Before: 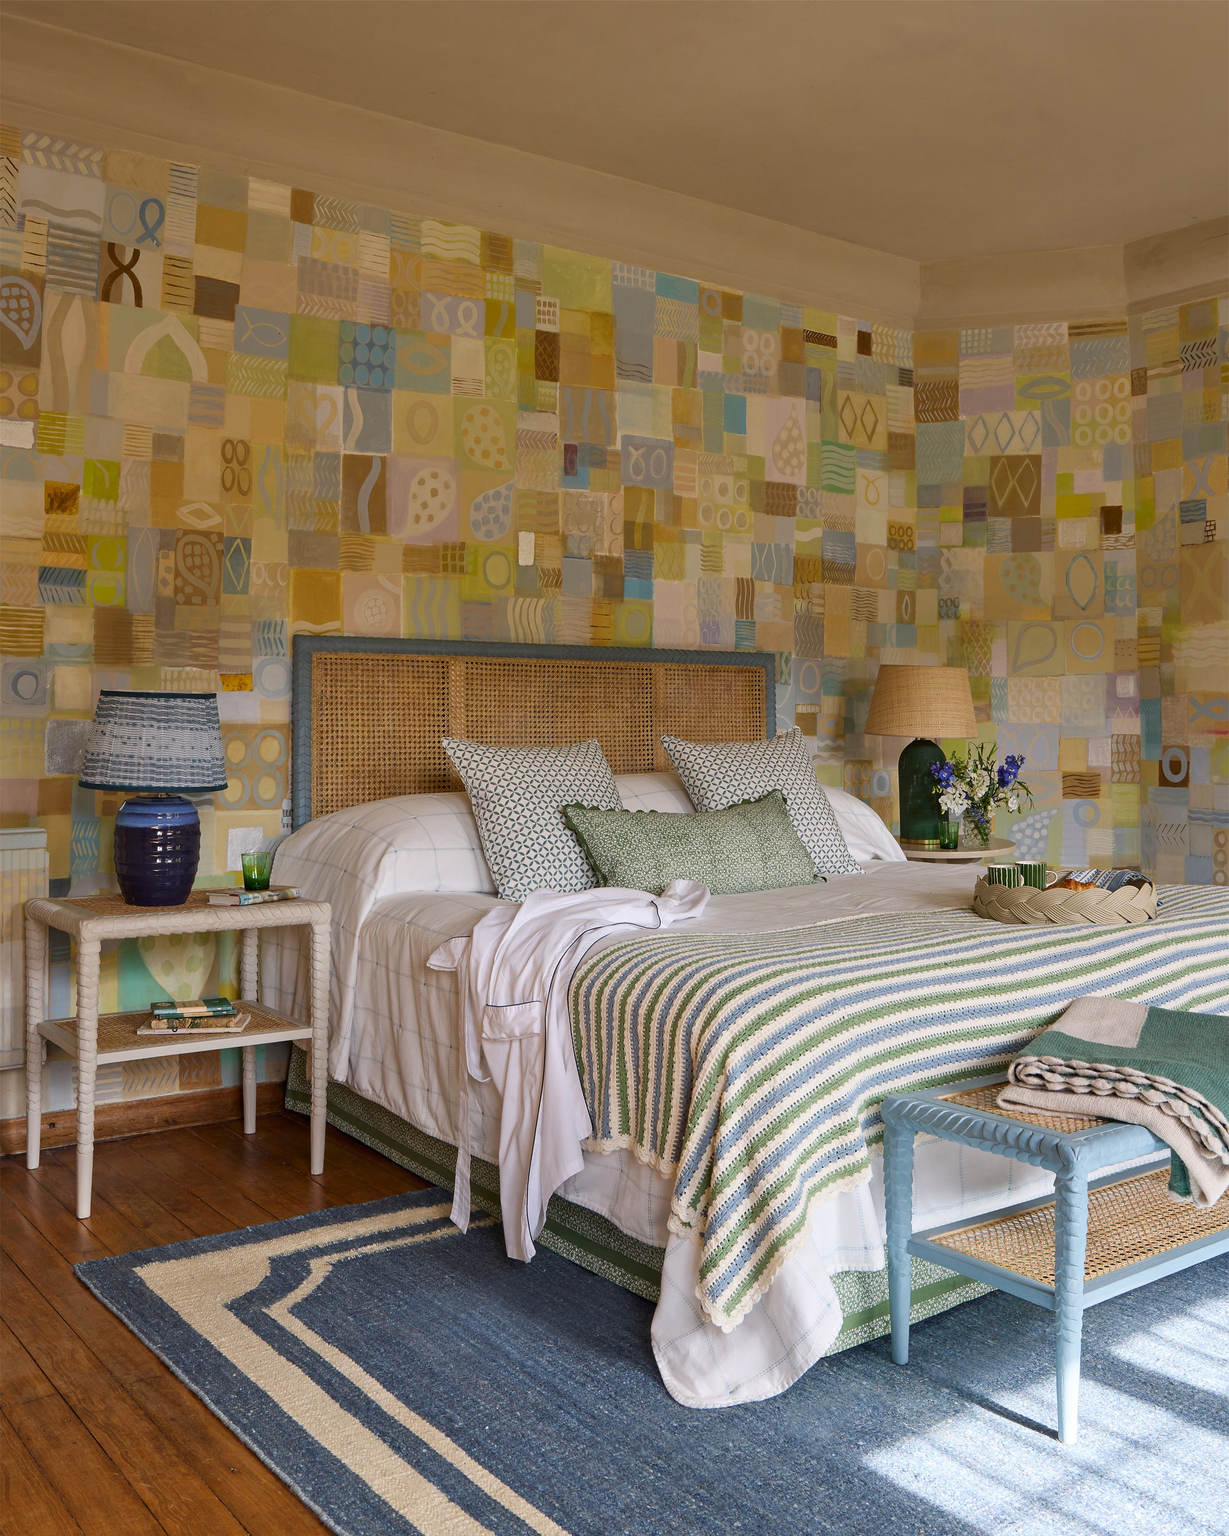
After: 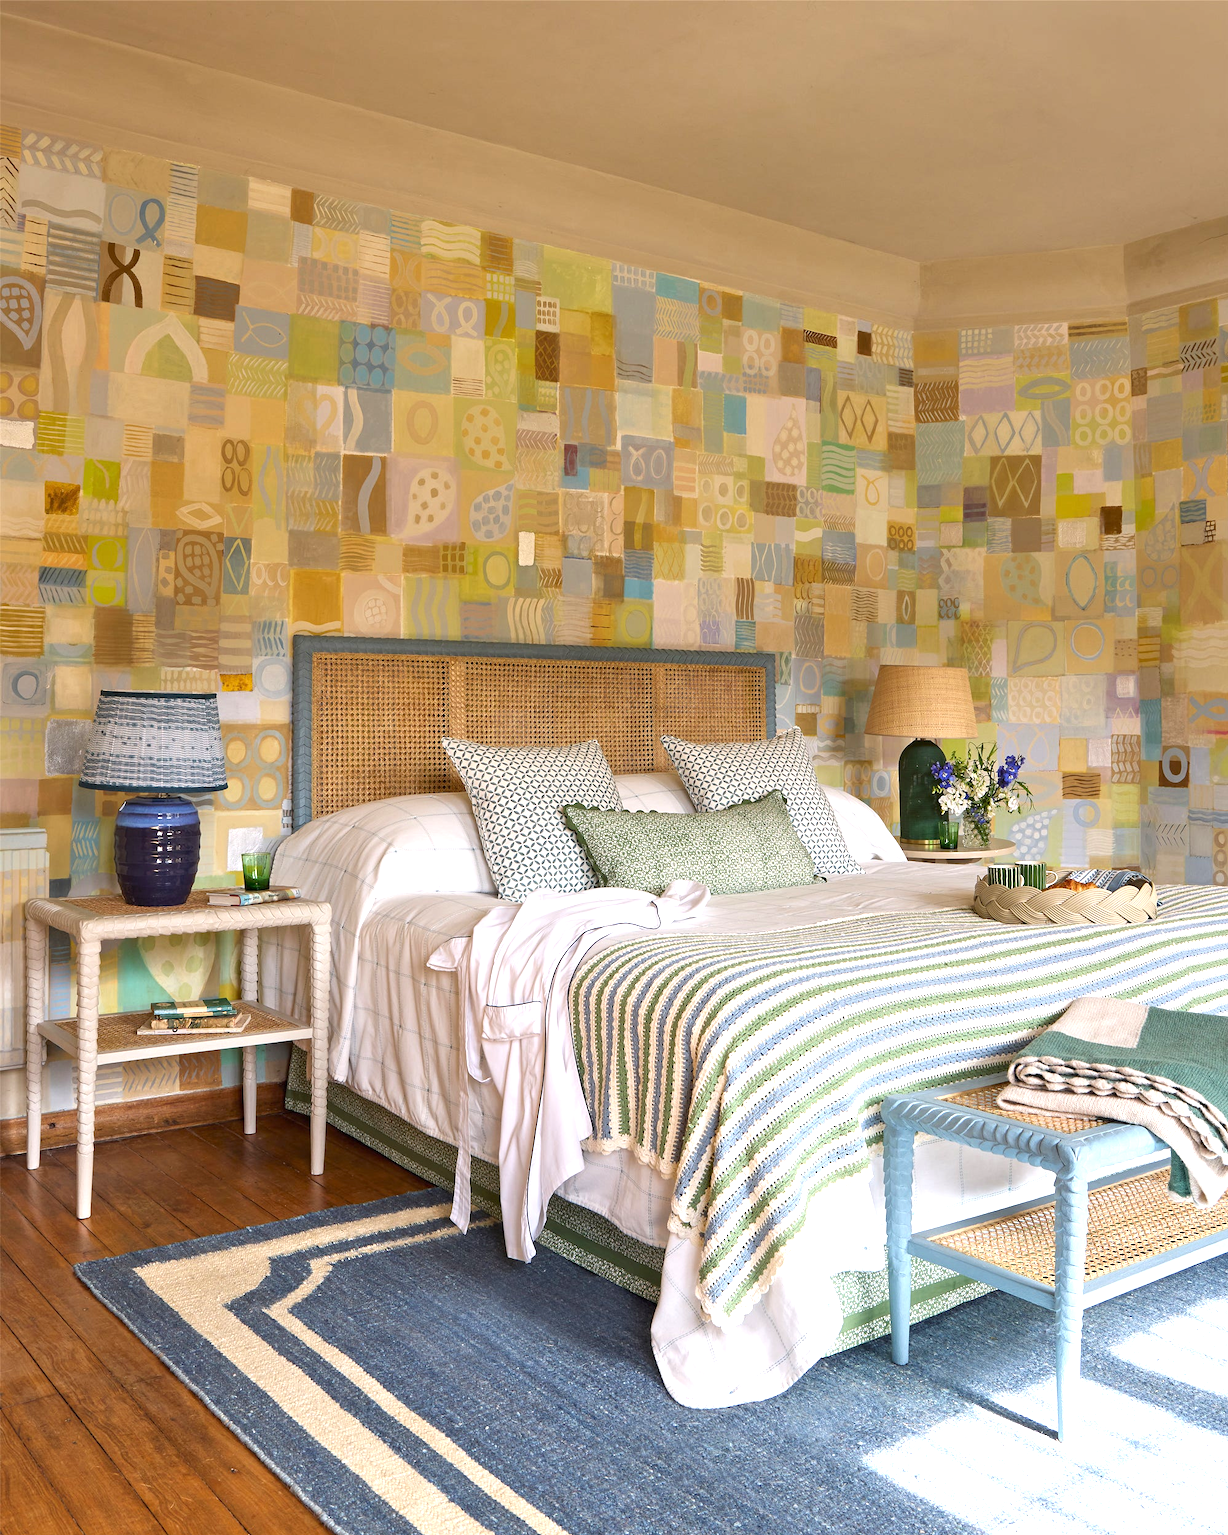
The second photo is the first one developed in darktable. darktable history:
exposure: black level correction 0, exposure 0.936 EV, compensate highlight preservation false
